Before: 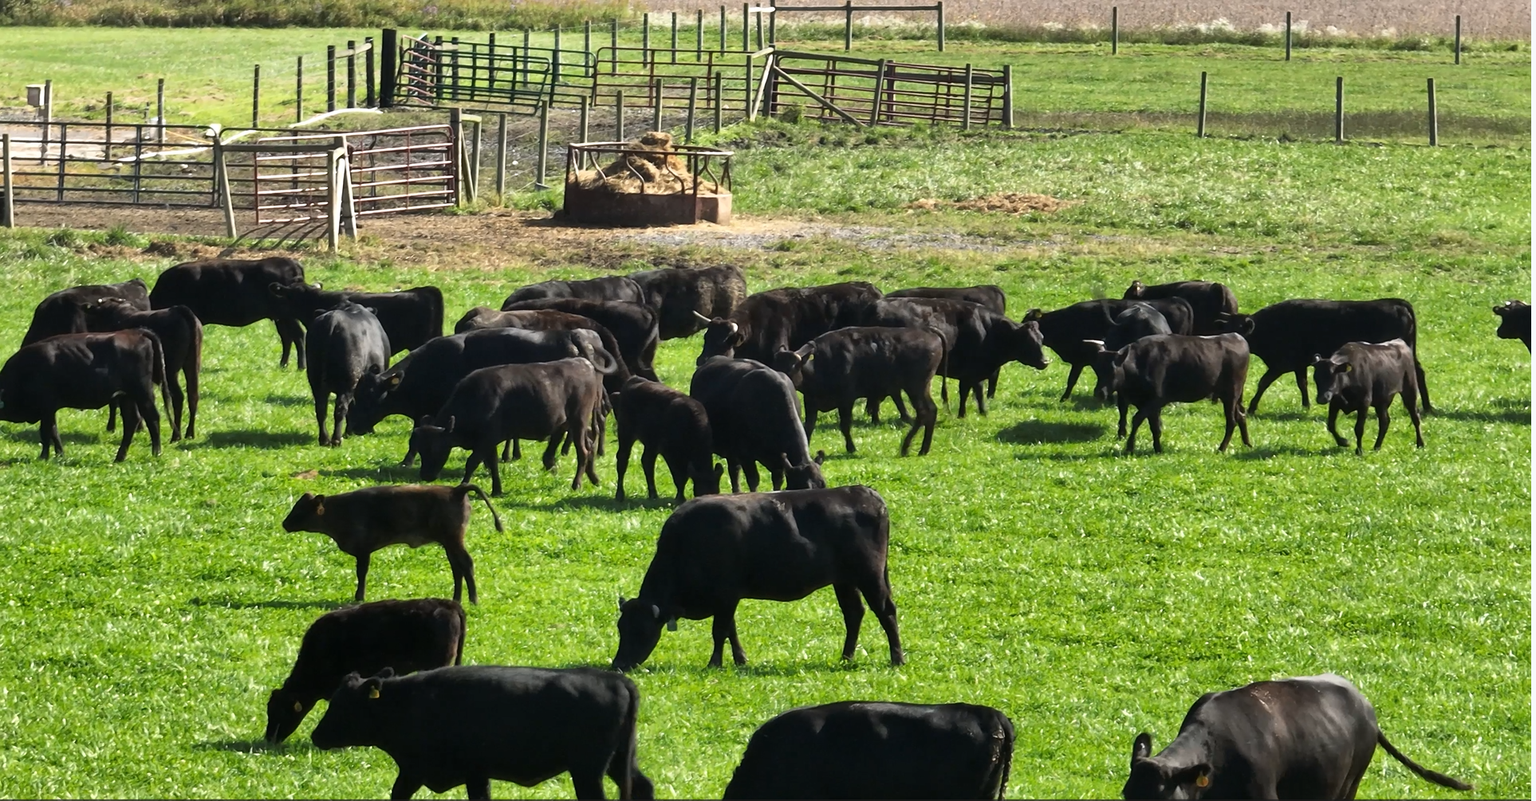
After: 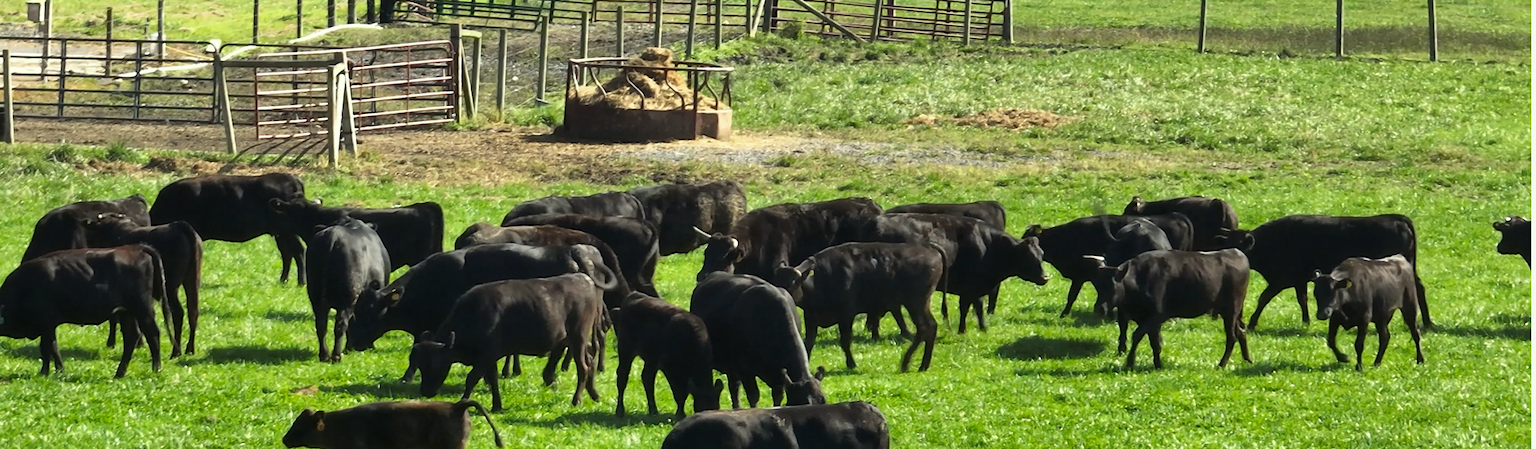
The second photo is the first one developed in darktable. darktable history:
color correction: highlights a* -4.28, highlights b* 6.53
crop and rotate: top 10.605%, bottom 33.274%
